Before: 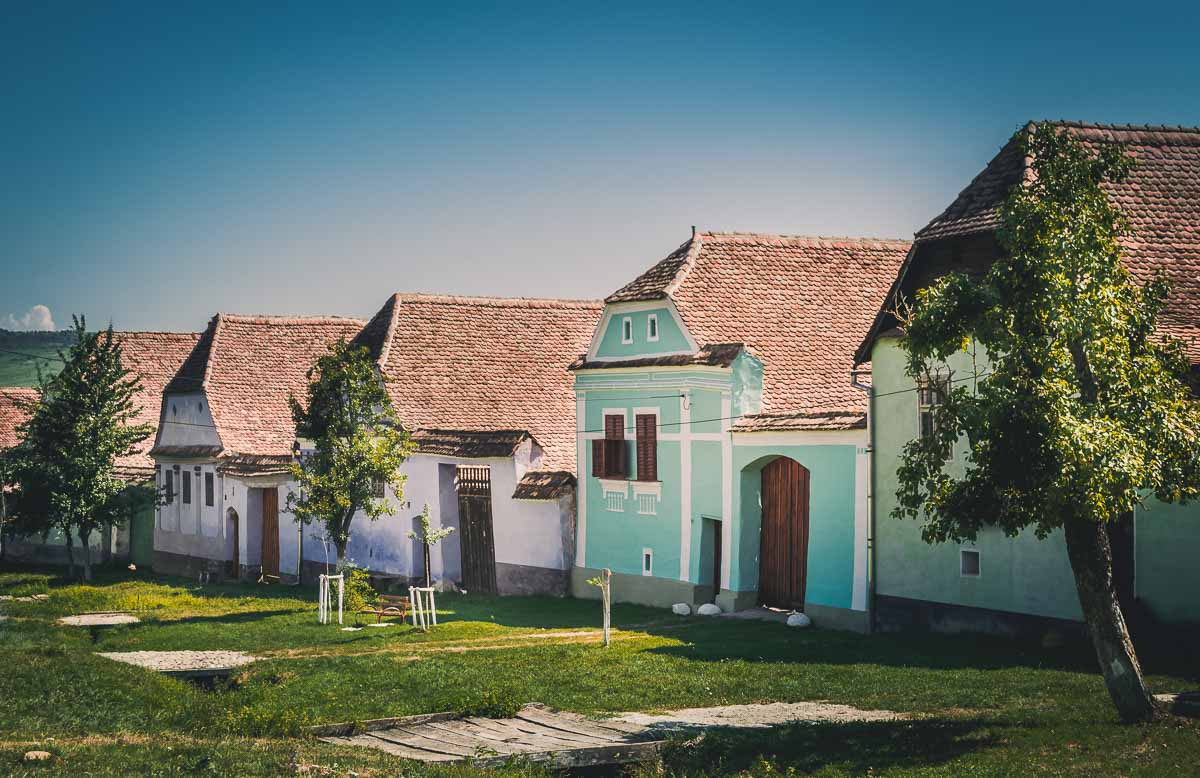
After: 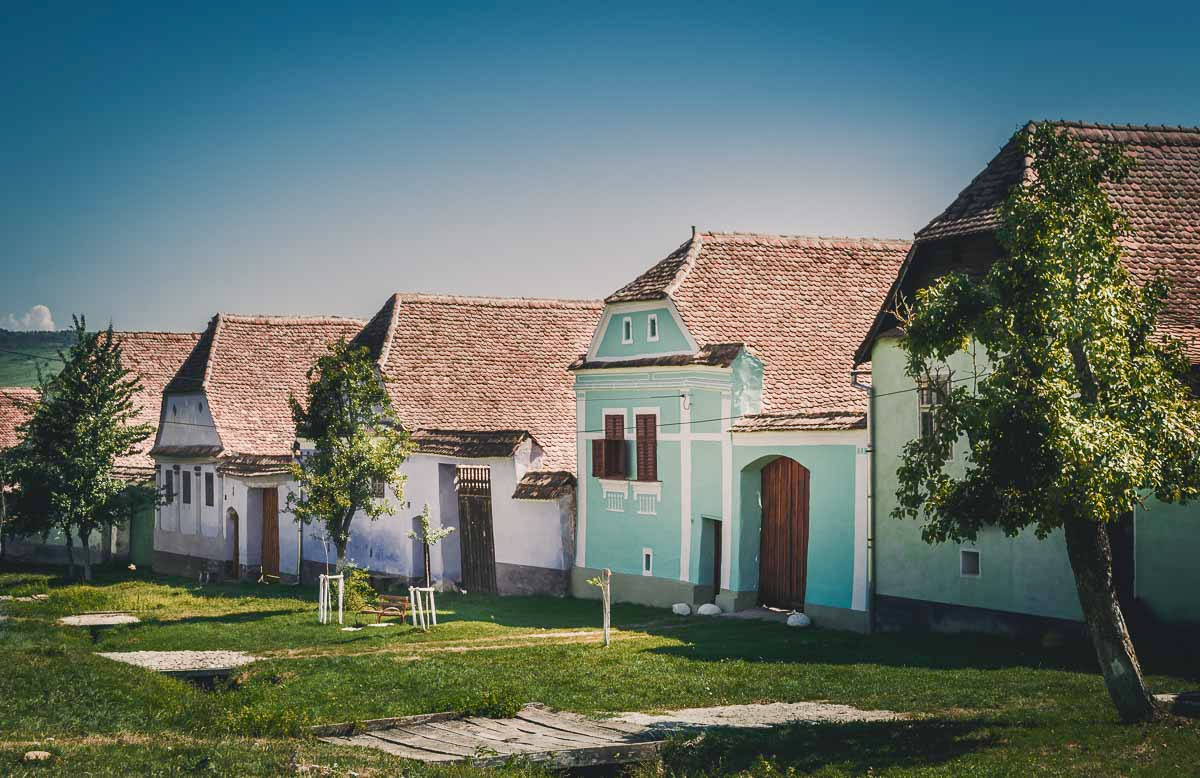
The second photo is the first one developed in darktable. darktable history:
color balance rgb: perceptual saturation grading › global saturation 0.253%, perceptual saturation grading › highlights -30.873%, perceptual saturation grading › shadows 20.281%
